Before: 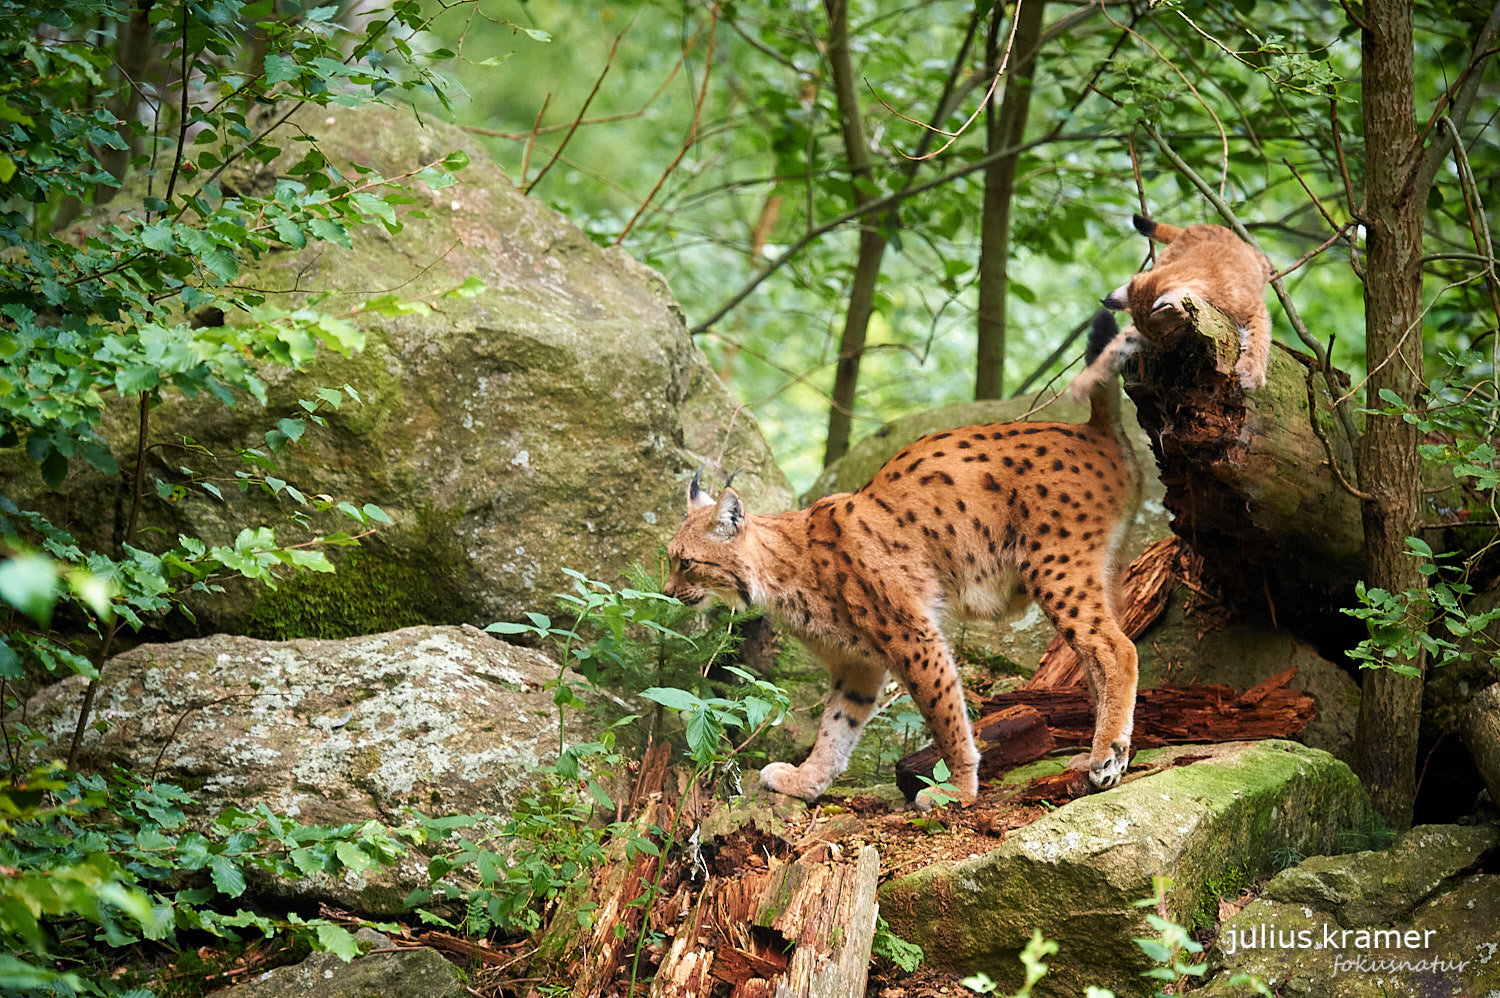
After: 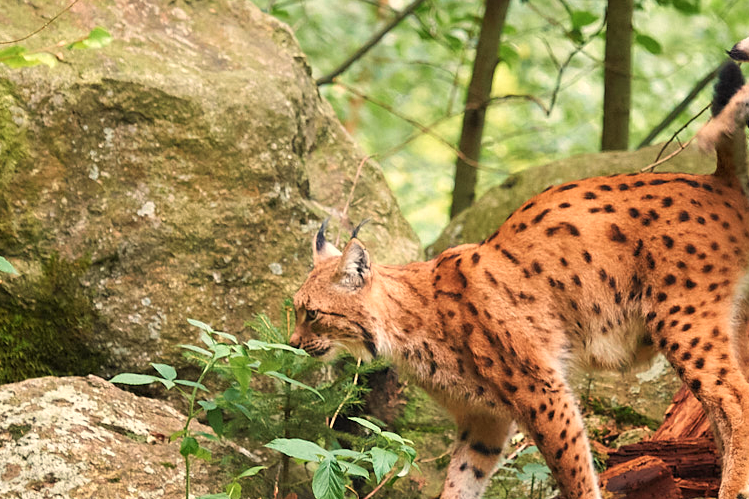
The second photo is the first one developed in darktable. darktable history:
white balance: red 1.123, blue 0.83
crop: left 25%, top 25%, right 25%, bottom 25%
color calibration: illuminant as shot in camera, x 0.358, y 0.373, temperature 4628.91 K
